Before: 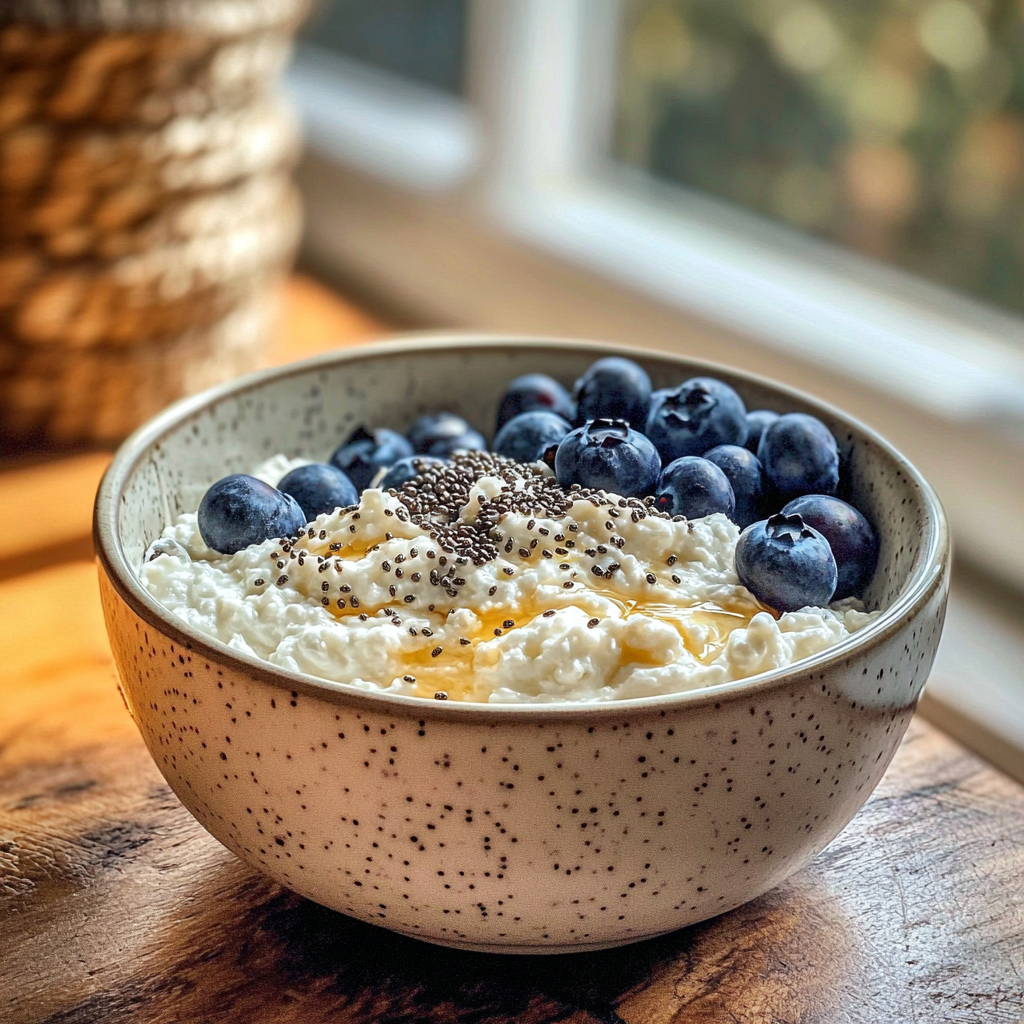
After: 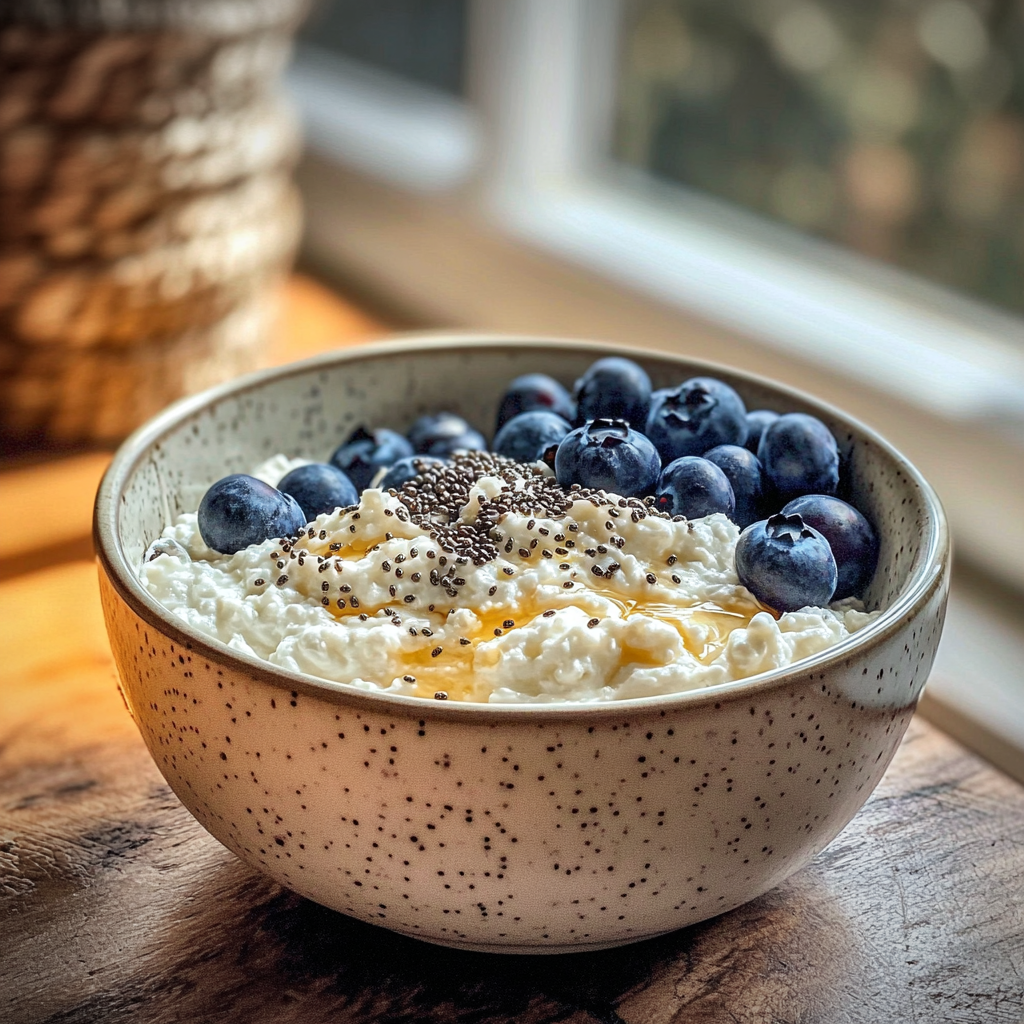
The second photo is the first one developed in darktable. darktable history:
vignetting: fall-off start 98.42%, fall-off radius 101.11%, width/height ratio 1.424
